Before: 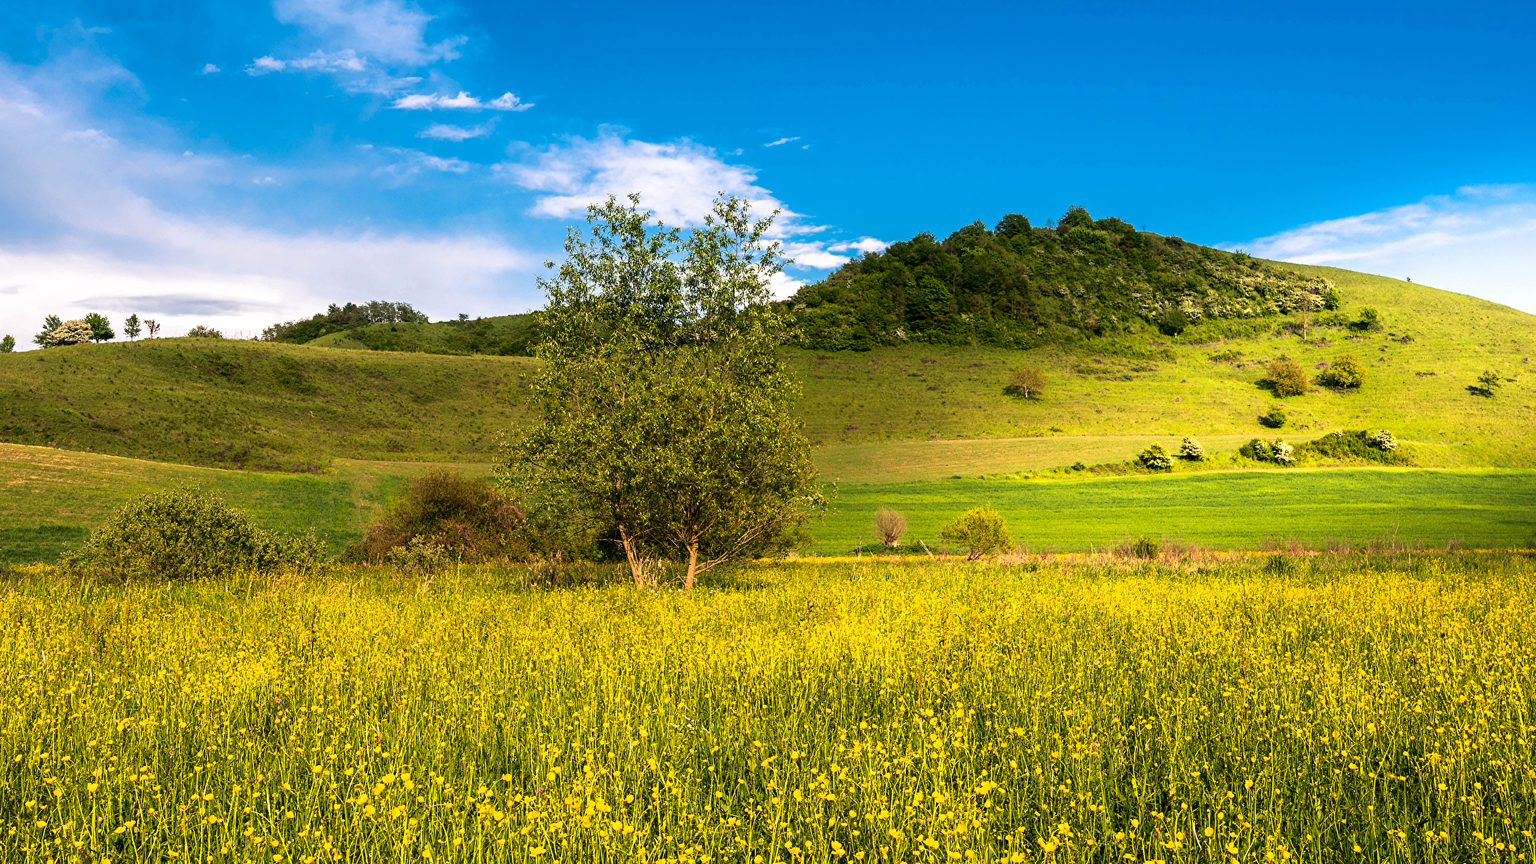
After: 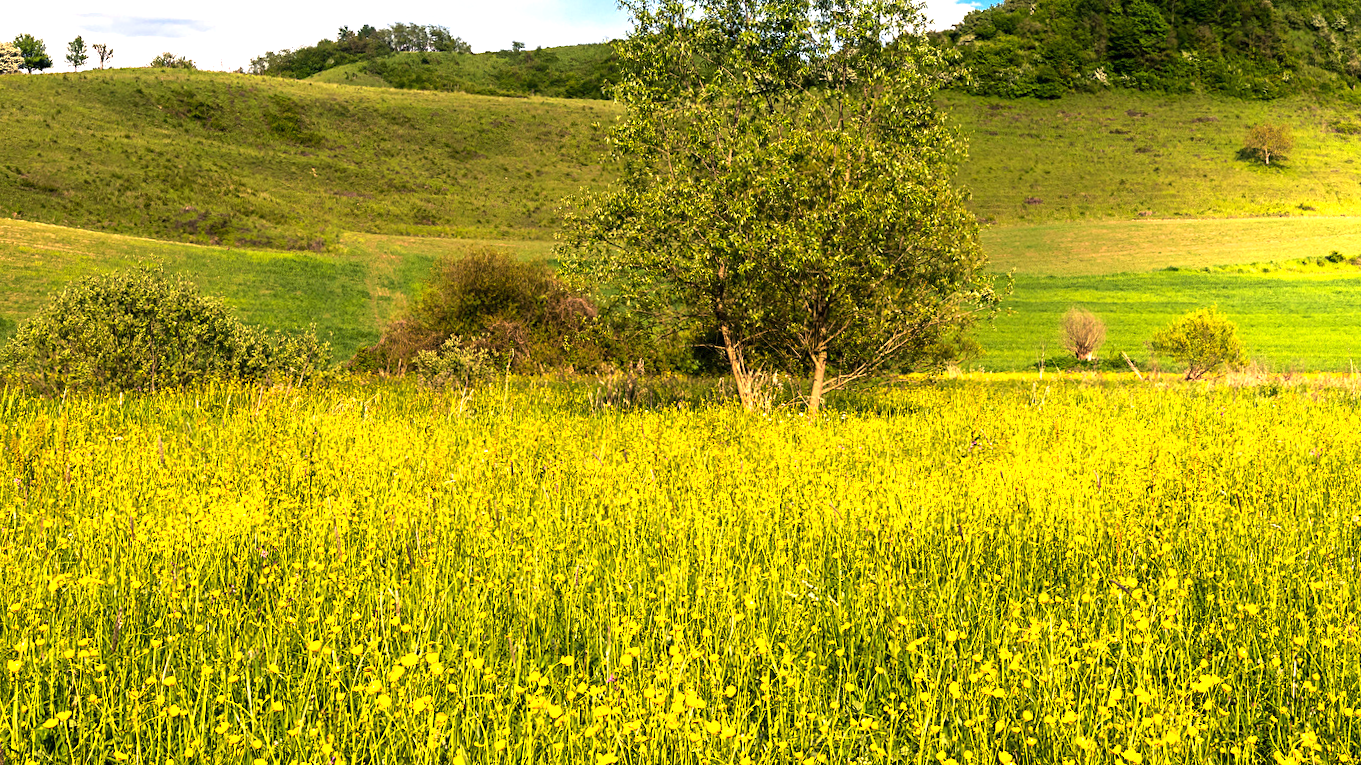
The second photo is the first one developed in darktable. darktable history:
crop and rotate: angle -0.82°, left 3.85%, top 31.828%, right 27.992%
exposure: exposure 0.636 EV, compensate highlight preservation false
